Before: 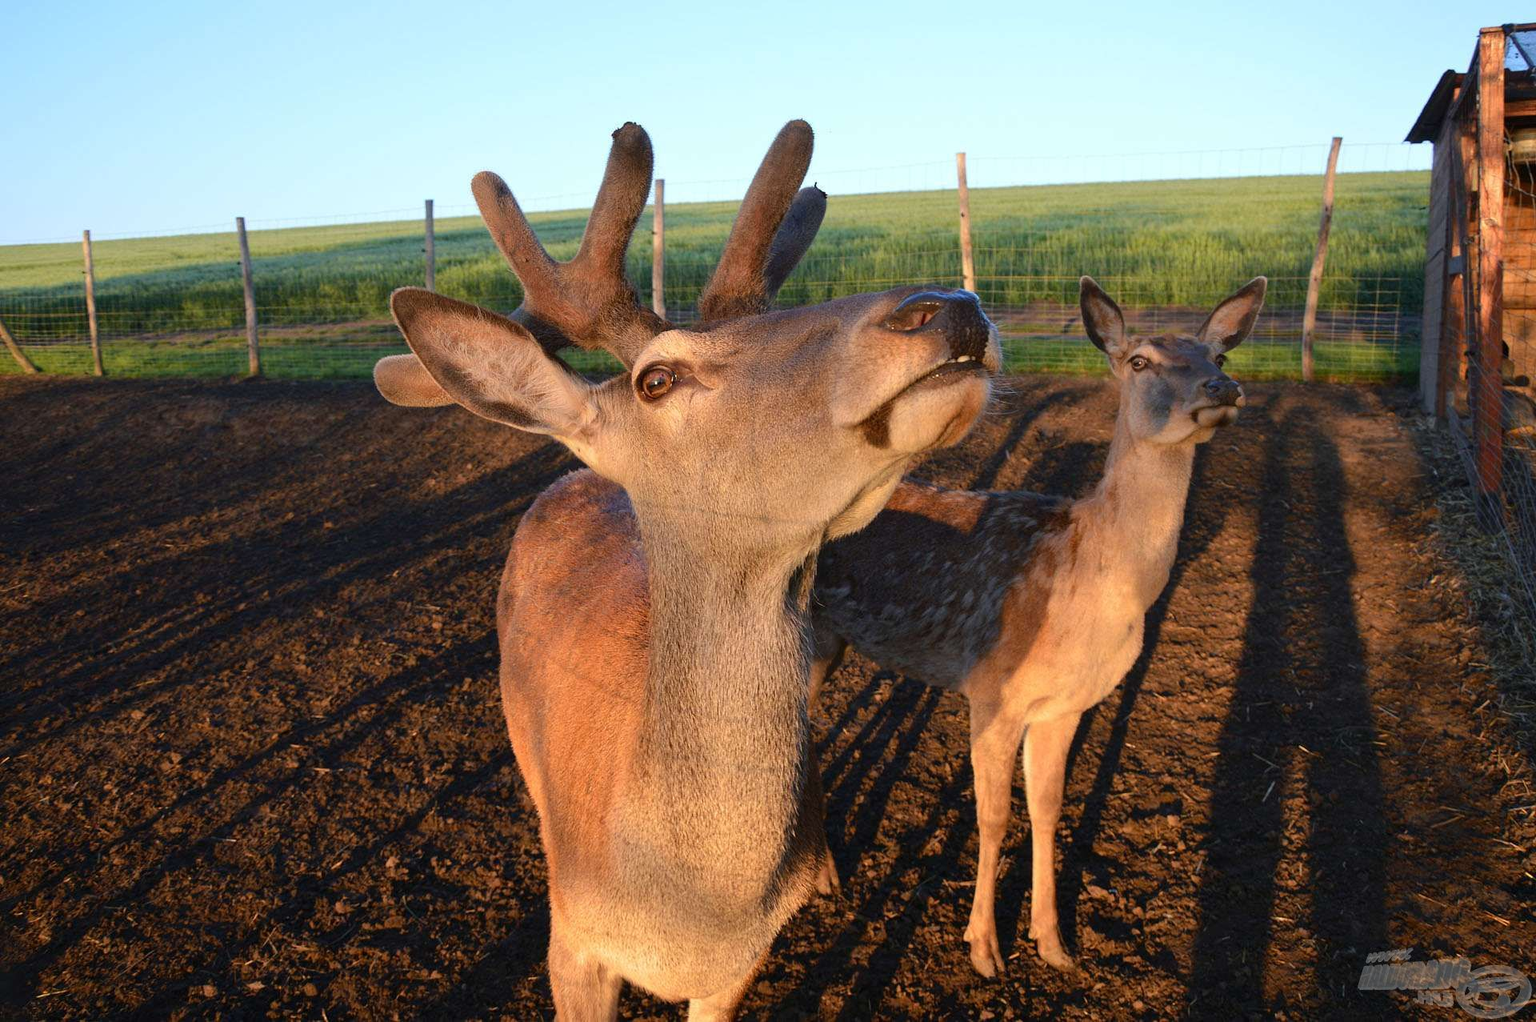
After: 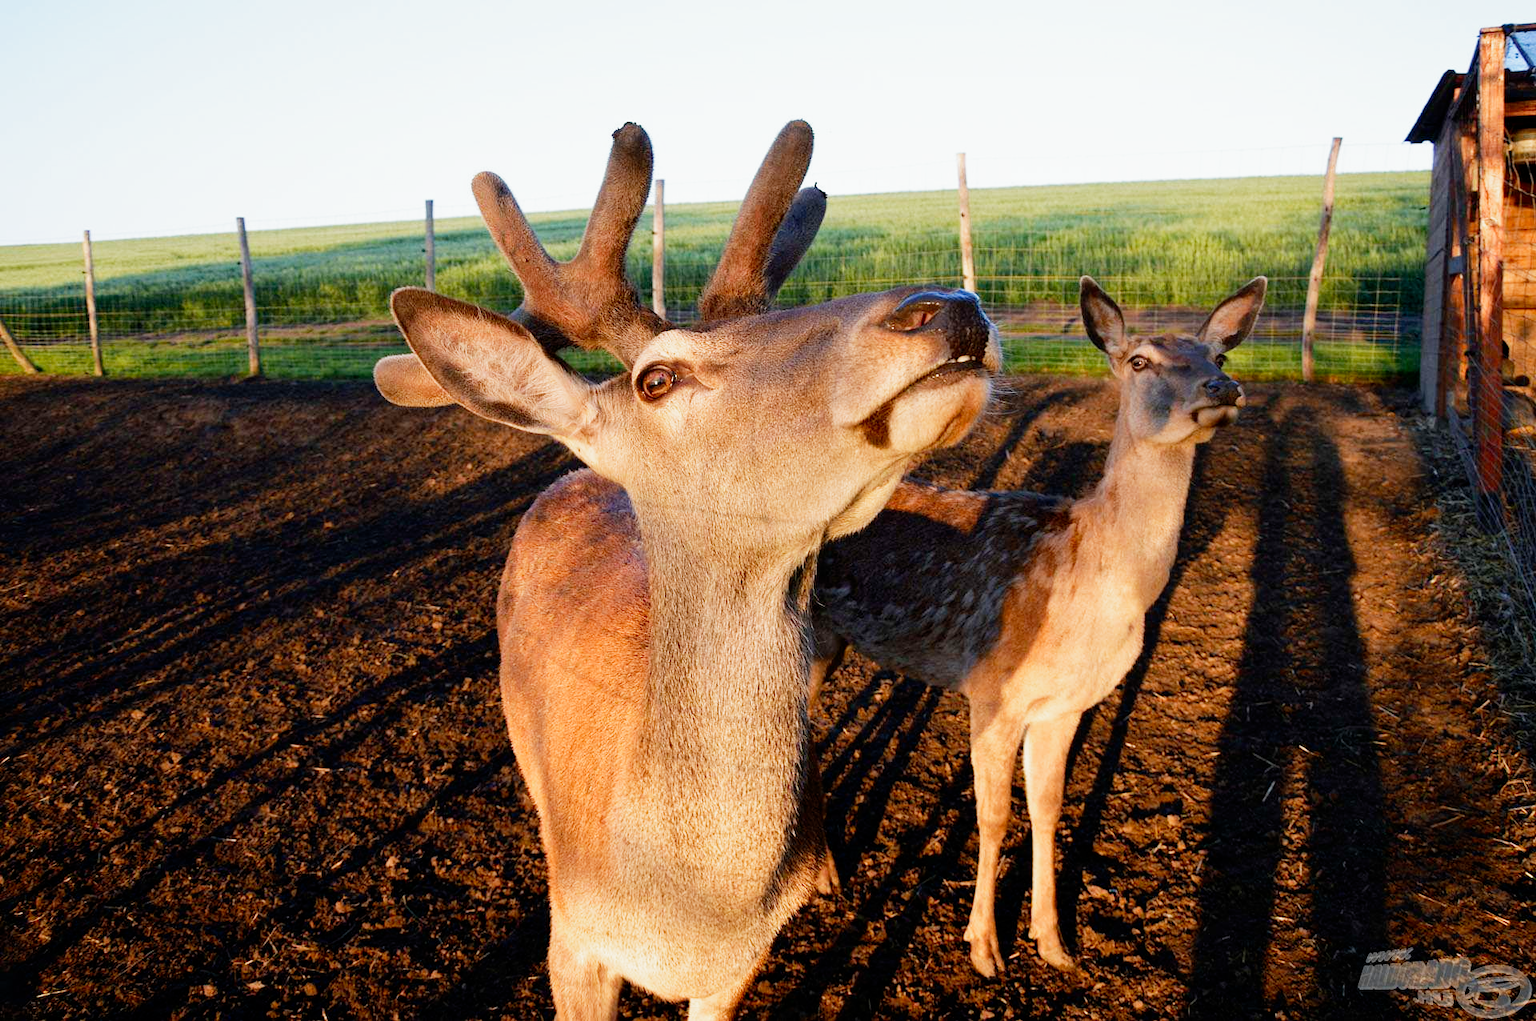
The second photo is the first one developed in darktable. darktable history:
filmic rgb: middle gray luminance 12.66%, black relative exposure -10.1 EV, white relative exposure 3.46 EV, target black luminance 0%, hardness 5.71, latitude 45.06%, contrast 1.217, highlights saturation mix 5.47%, shadows ↔ highlights balance 26.97%, preserve chrominance no, color science v3 (2019), use custom middle-gray values true
